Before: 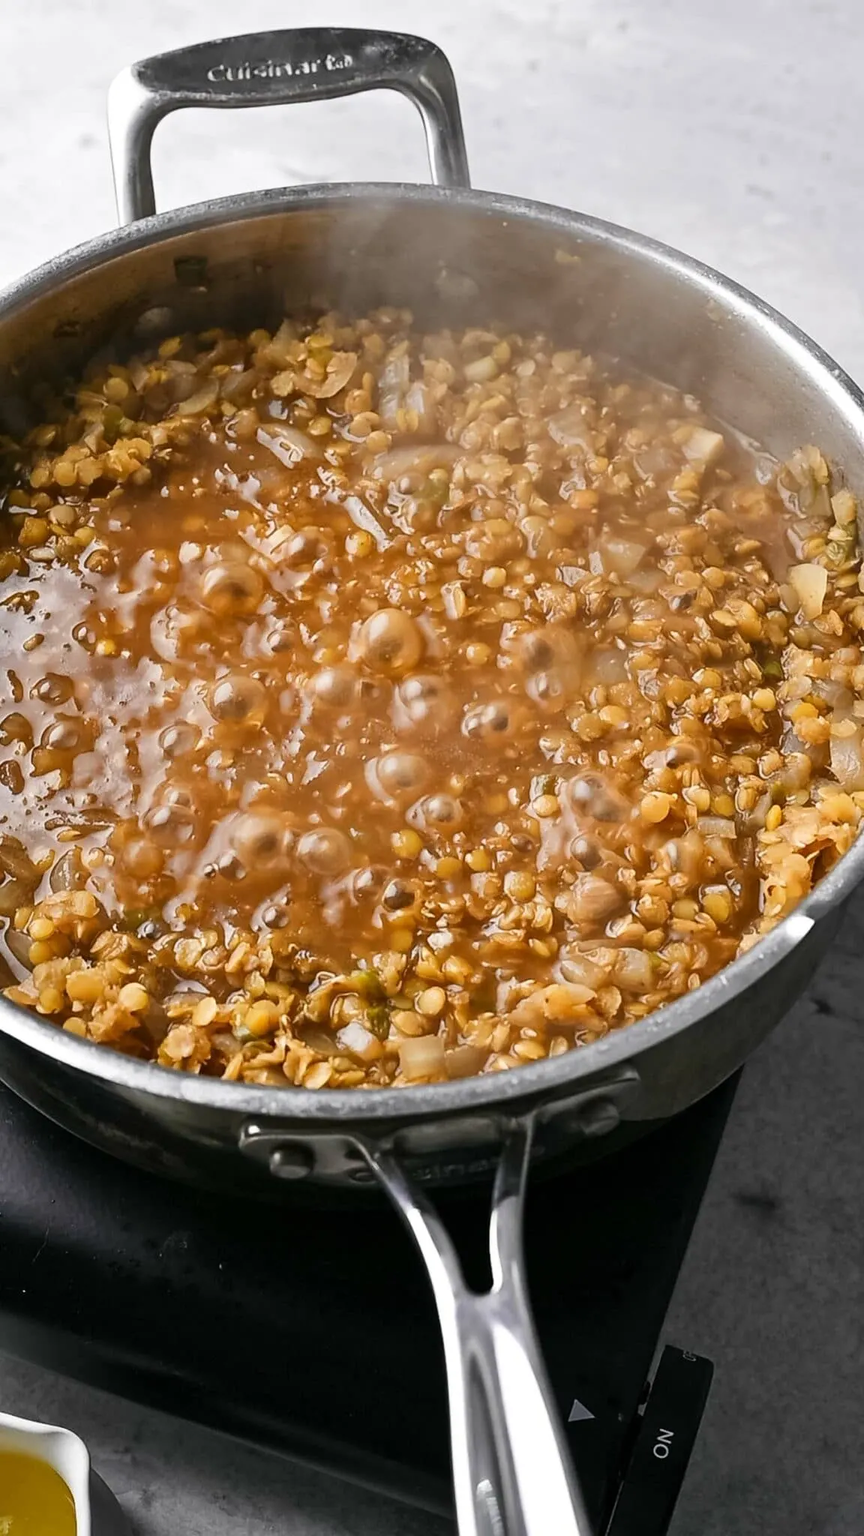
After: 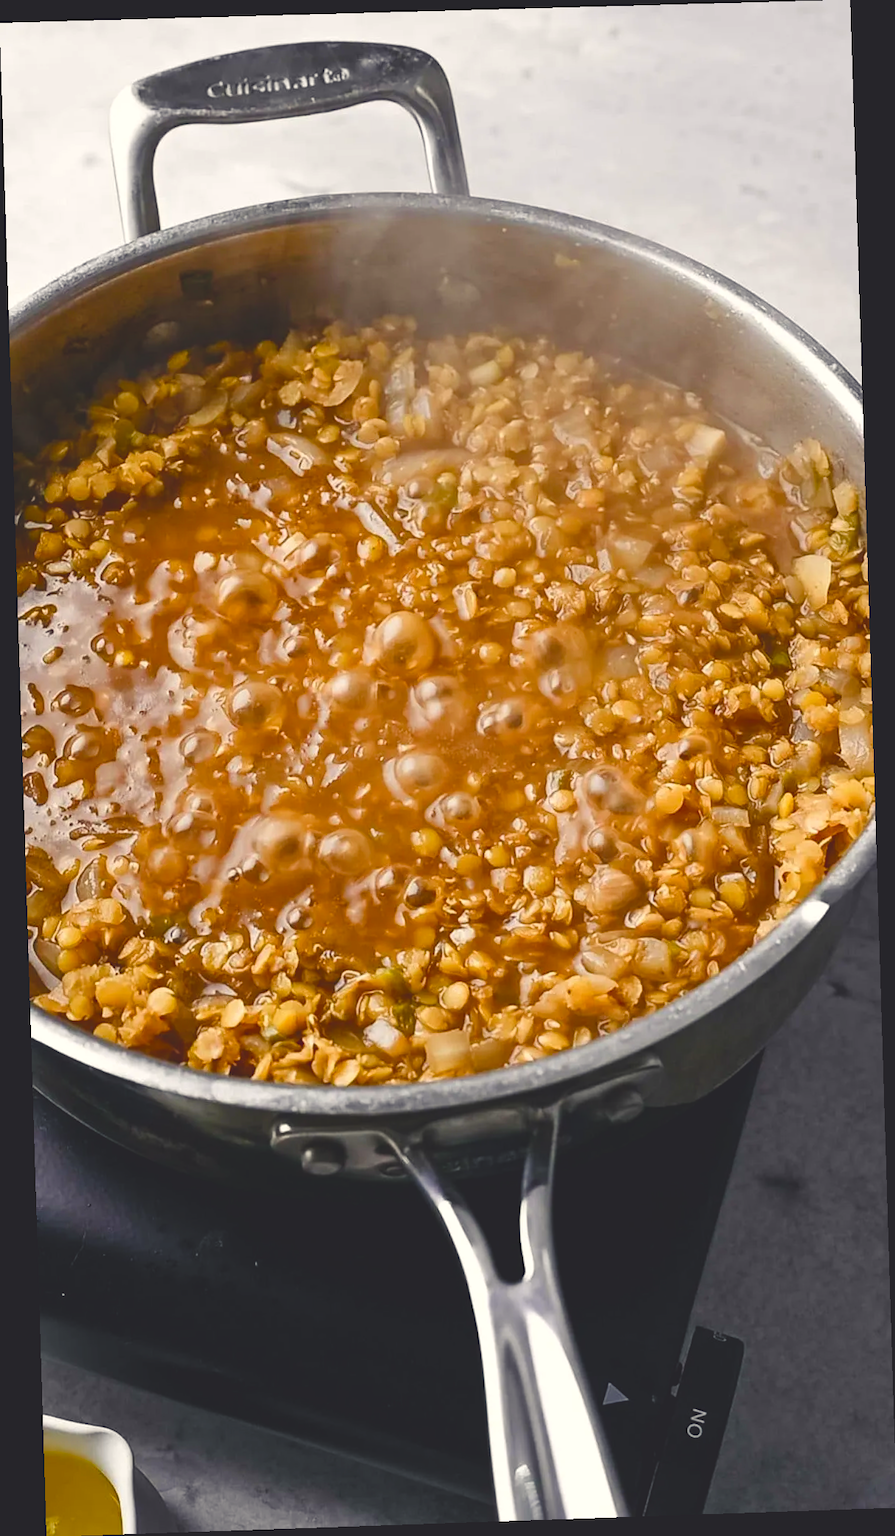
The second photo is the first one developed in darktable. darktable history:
exposure: black level correction 0.001, compensate highlight preservation false
white balance: red 0.988, blue 1.017
color balance rgb: shadows lift › chroma 3%, shadows lift › hue 280.8°, power › hue 330°, highlights gain › chroma 3%, highlights gain › hue 75.6°, global offset › luminance 2%, perceptual saturation grading › global saturation 20%, perceptual saturation grading › highlights -25%, perceptual saturation grading › shadows 50%, global vibrance 20.33%
rotate and perspective: rotation -1.77°, lens shift (horizontal) 0.004, automatic cropping off
